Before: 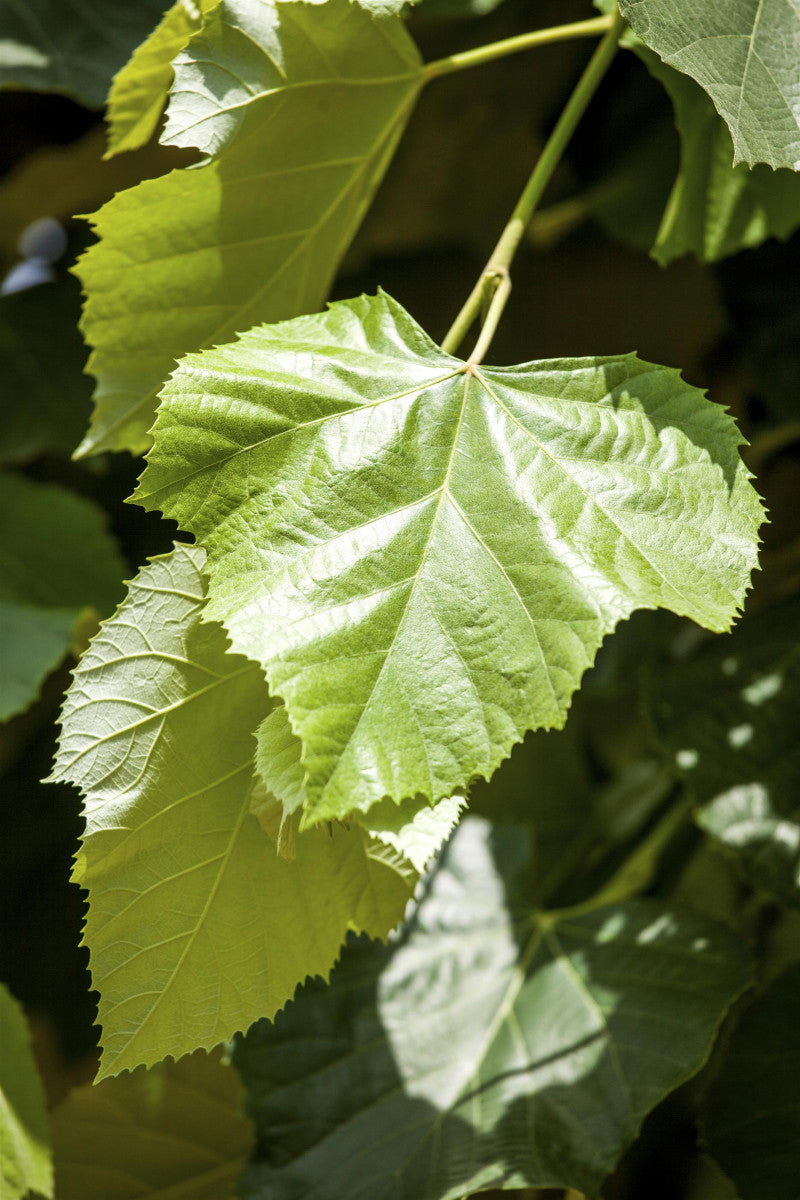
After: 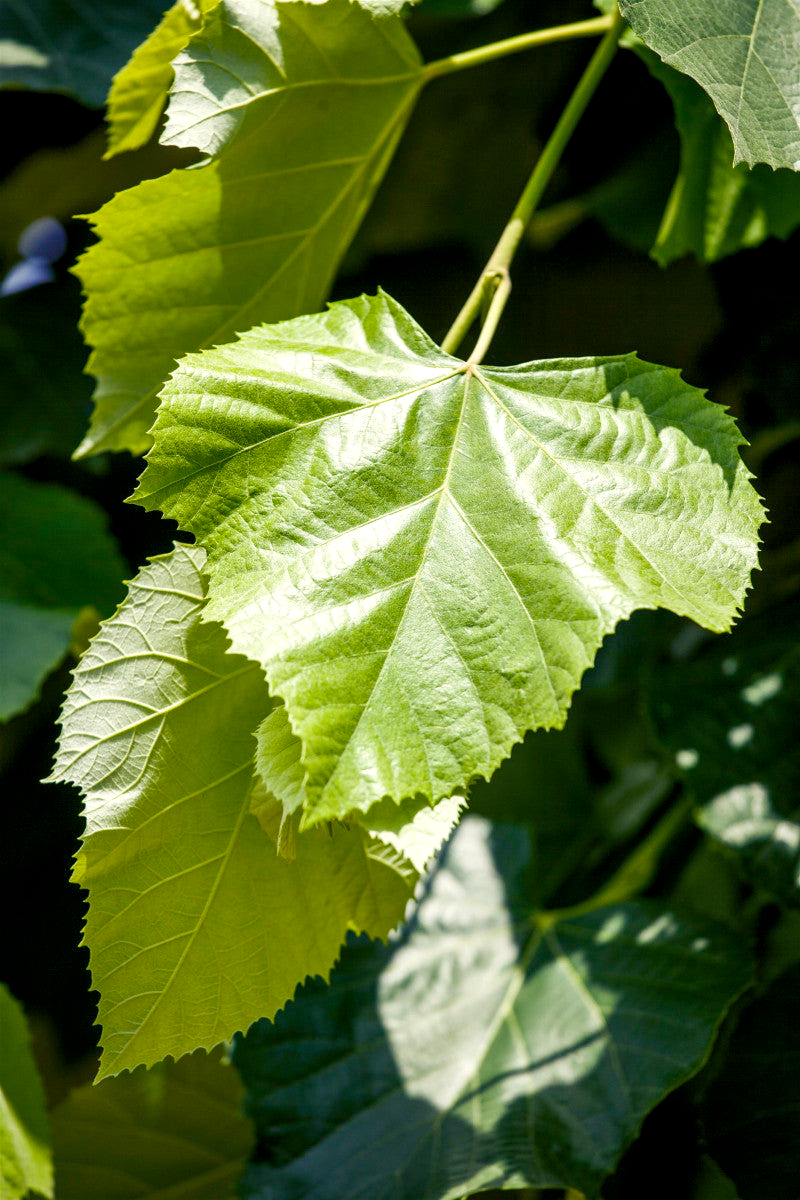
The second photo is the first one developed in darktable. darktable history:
color balance rgb: shadows lift › luminance -28.76%, shadows lift › chroma 15%, shadows lift › hue 270°, power › chroma 1%, power › hue 255°, highlights gain › luminance 7.14%, highlights gain › chroma 2%, highlights gain › hue 90°, global offset › luminance -0.29%, global offset › hue 260°, perceptual saturation grading › global saturation 20%, perceptual saturation grading › highlights -13.92%, perceptual saturation grading › shadows 50%
local contrast: mode bilateral grid, contrast 10, coarseness 25, detail 115%, midtone range 0.2
